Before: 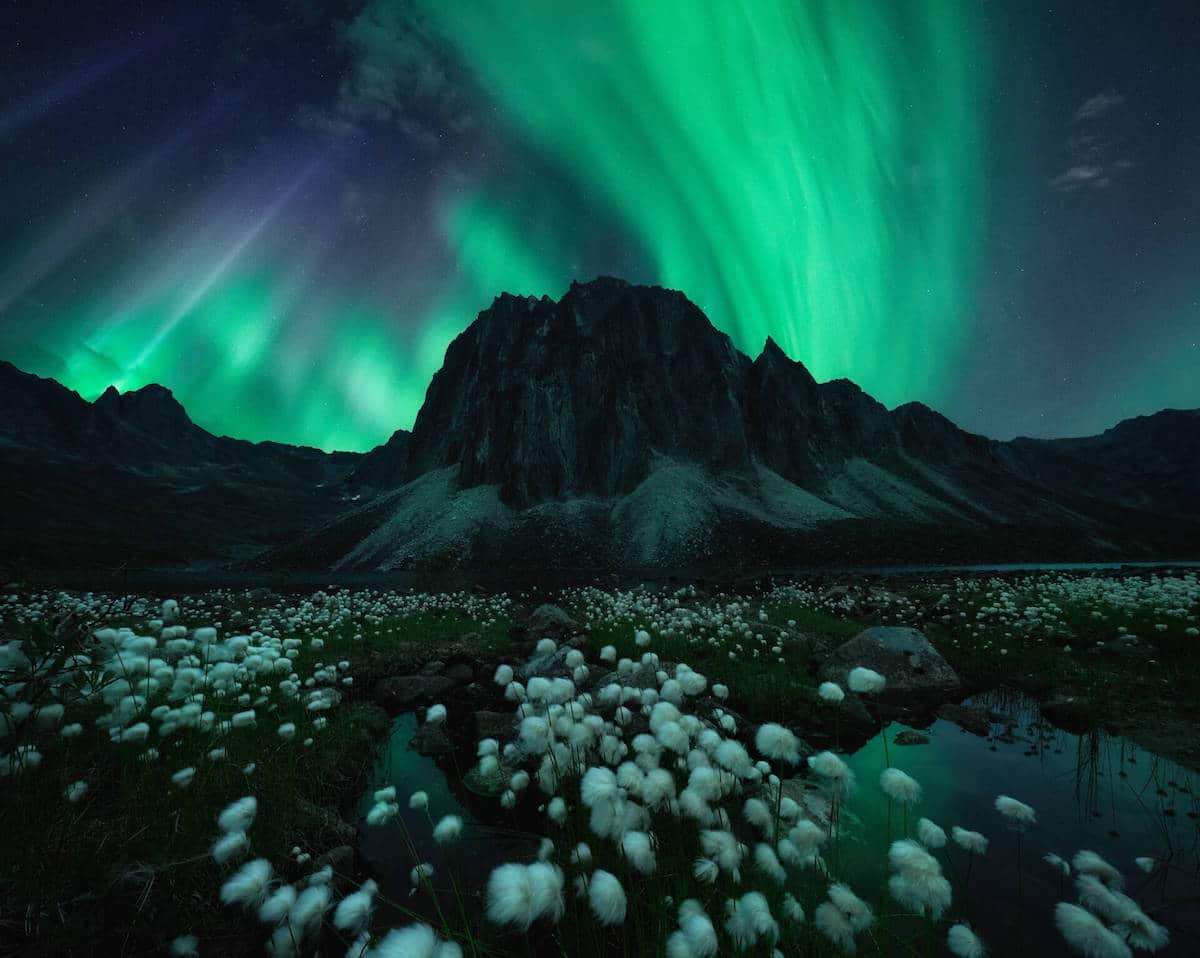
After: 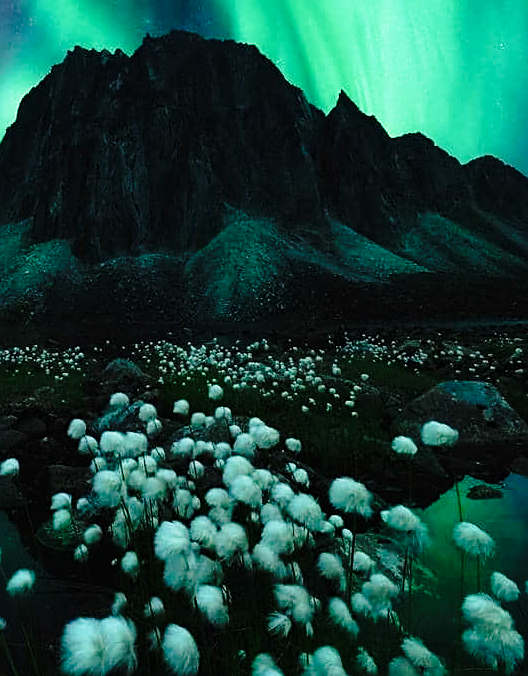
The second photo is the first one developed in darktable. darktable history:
base curve: curves: ch0 [(0, 0) (0.04, 0.03) (0.133, 0.232) (0.448, 0.748) (0.843, 0.968) (1, 1)], preserve colors none
sharpen: amount 0.495
crop: left 35.633%, top 25.73%, right 20.18%, bottom 3.415%
